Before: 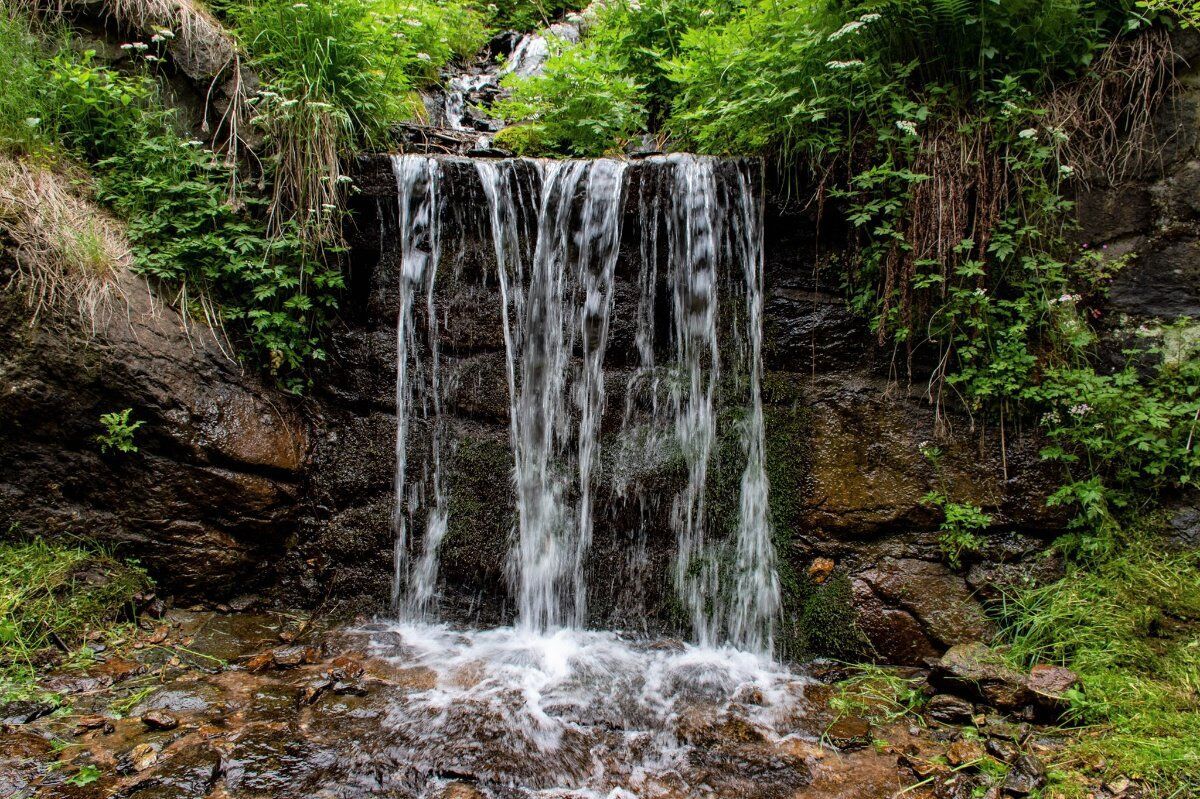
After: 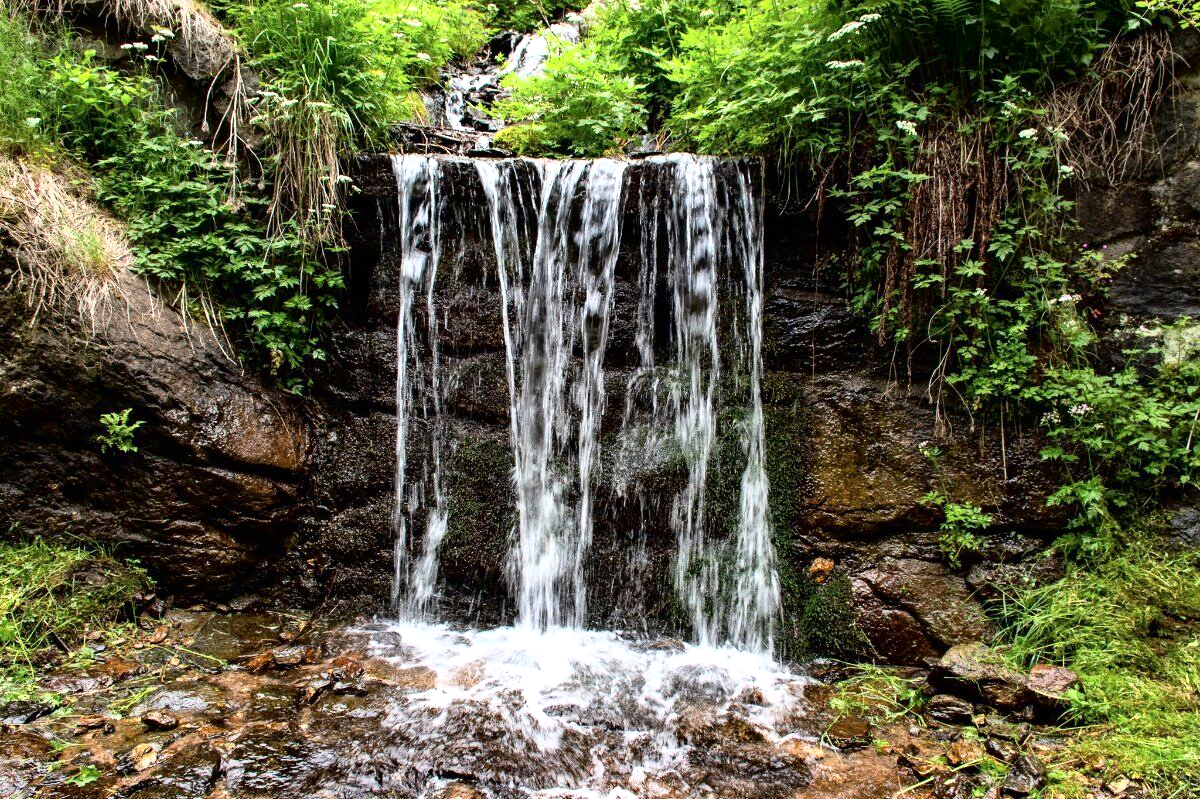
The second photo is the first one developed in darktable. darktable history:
tone curve: curves: ch0 [(0, 0) (0.003, 0.001) (0.011, 0.005) (0.025, 0.011) (0.044, 0.02) (0.069, 0.031) (0.1, 0.045) (0.136, 0.077) (0.177, 0.124) (0.224, 0.181) (0.277, 0.245) (0.335, 0.316) (0.399, 0.393) (0.468, 0.477) (0.543, 0.568) (0.623, 0.666) (0.709, 0.771) (0.801, 0.871) (0.898, 0.965) (1, 1)], color space Lab, independent channels, preserve colors none
exposure: black level correction 0, exposure 0.59 EV, compensate highlight preservation false
